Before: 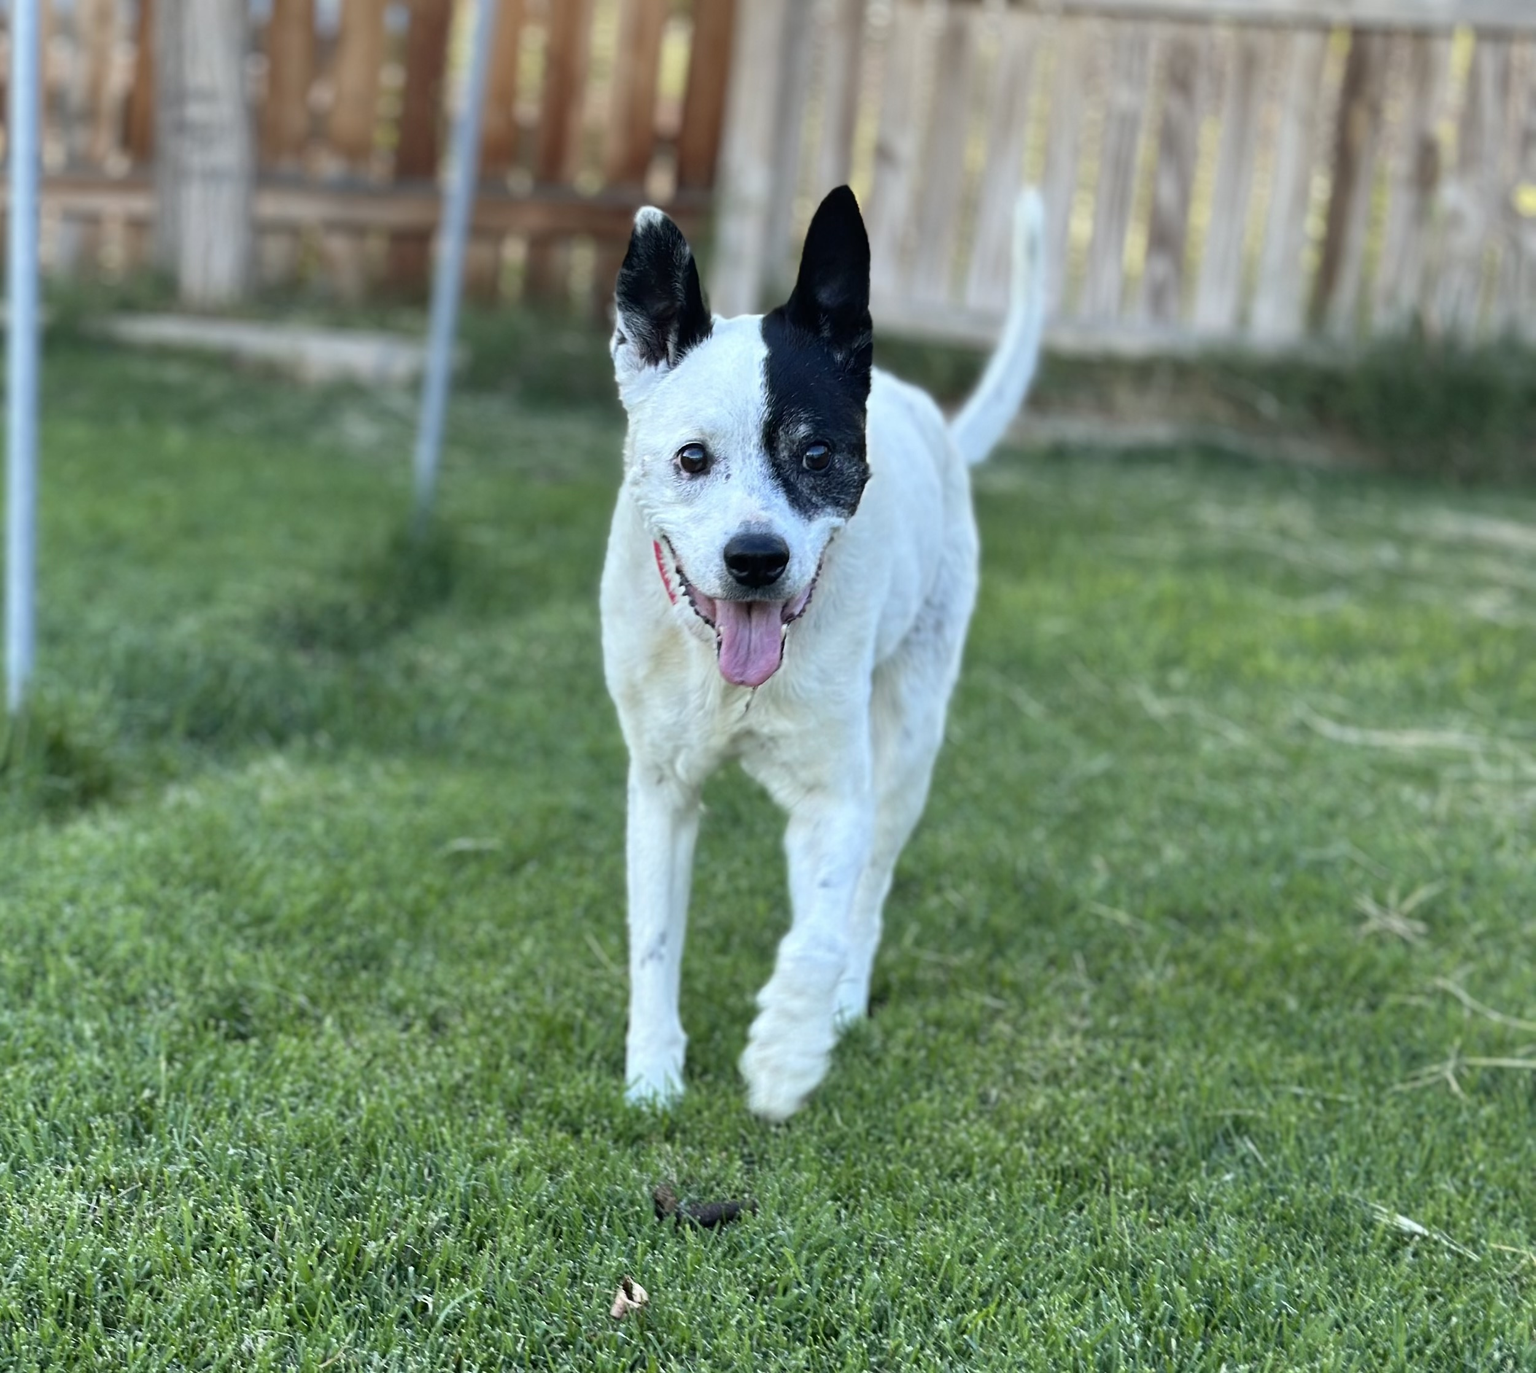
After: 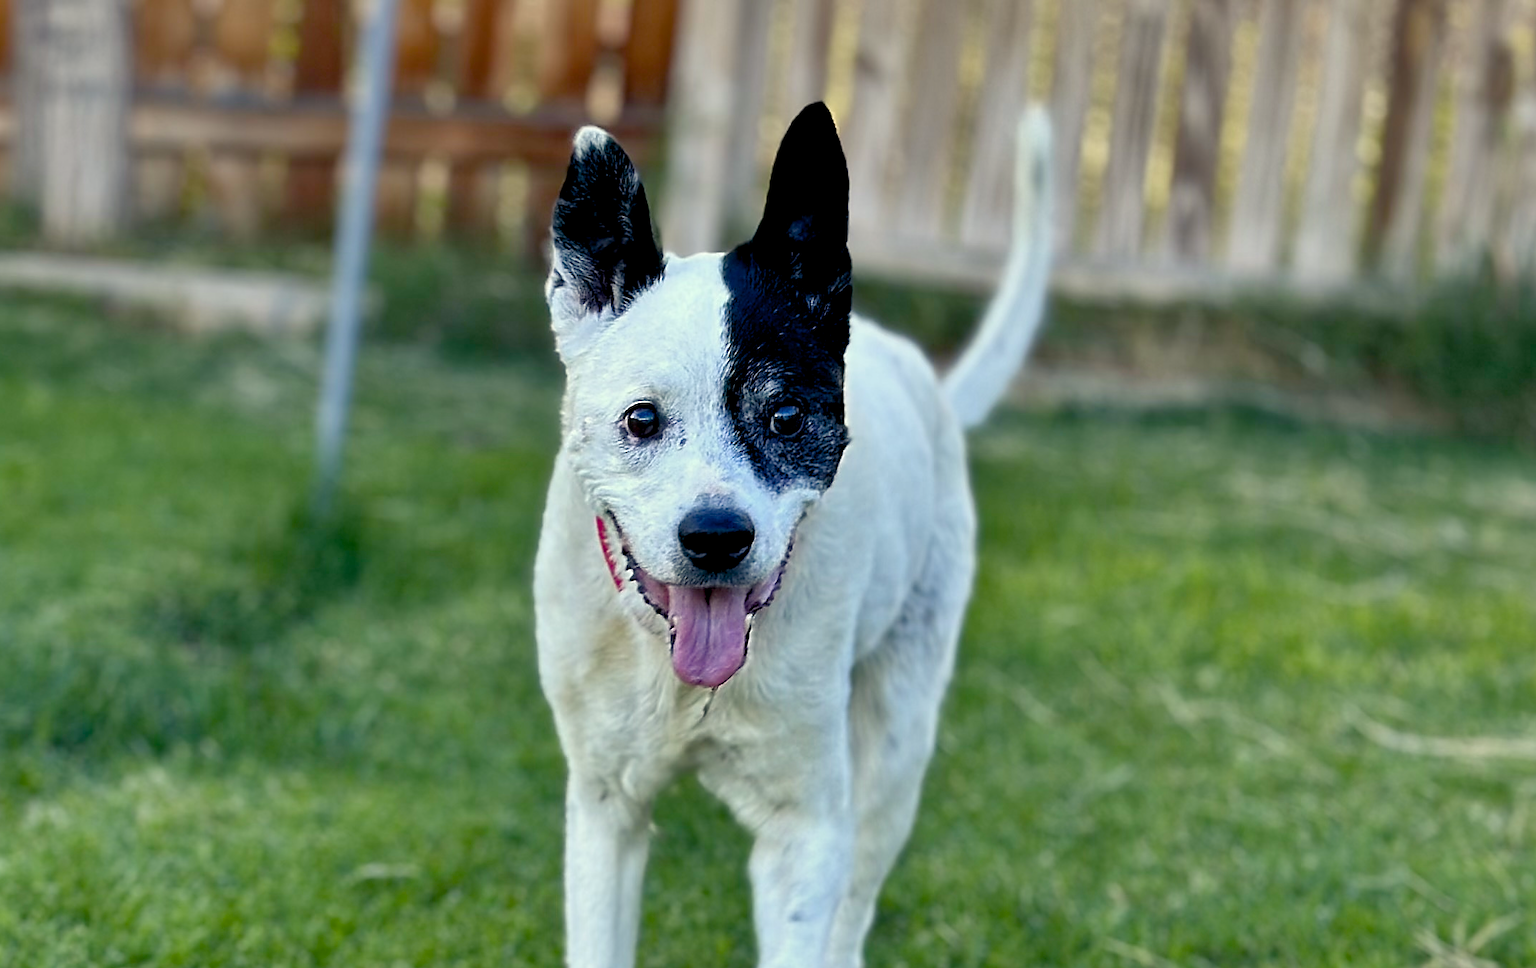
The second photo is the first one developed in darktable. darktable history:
crop and rotate: left 9.345%, top 7.22%, right 4.982%, bottom 32.331%
shadows and highlights: white point adjustment 0.1, highlights -70, soften with gaussian
color balance rgb: shadows lift › chroma 3%, shadows lift › hue 280.8°, power › hue 330°, highlights gain › chroma 3%, highlights gain › hue 75.6°, global offset › luminance -1%, perceptual saturation grading › global saturation 20%, perceptual saturation grading › highlights -25%, perceptual saturation grading › shadows 50%, global vibrance 20%
sharpen: radius 1.4, amount 1.25, threshold 0.7
